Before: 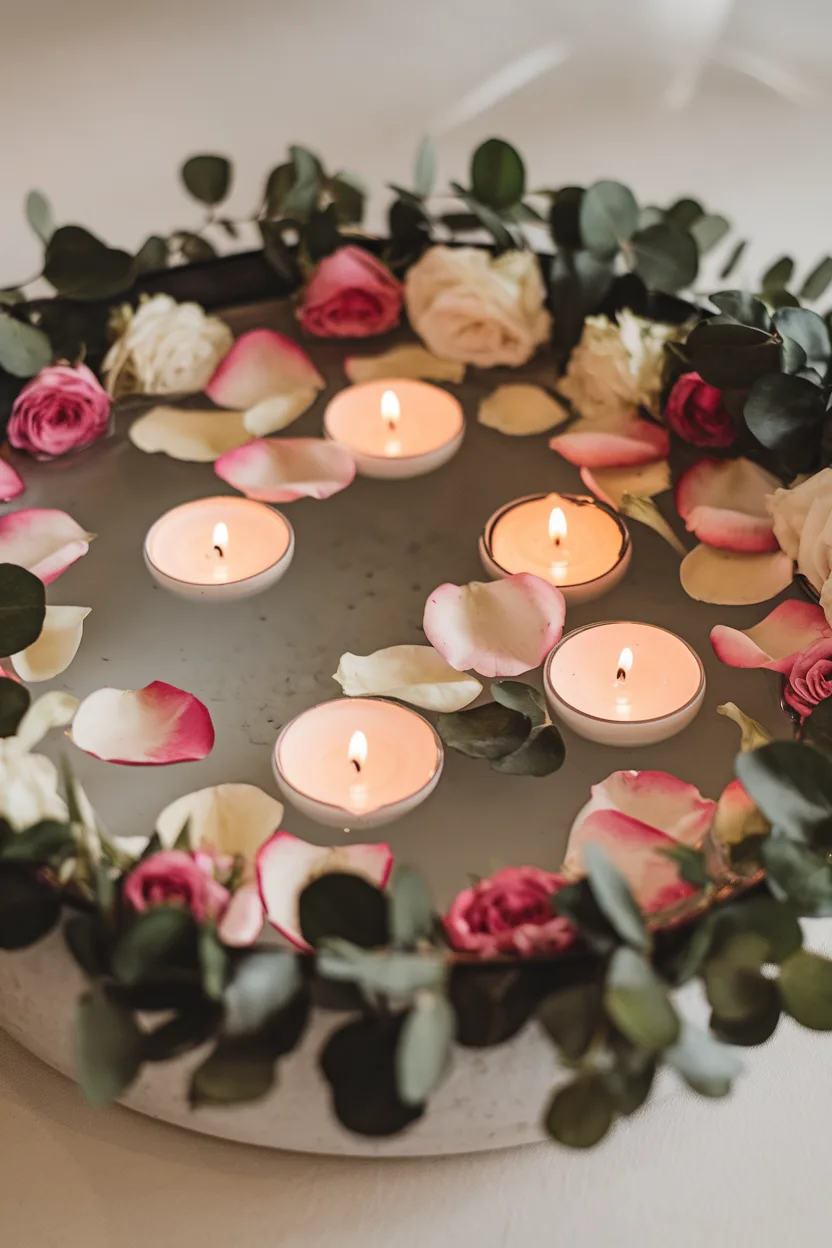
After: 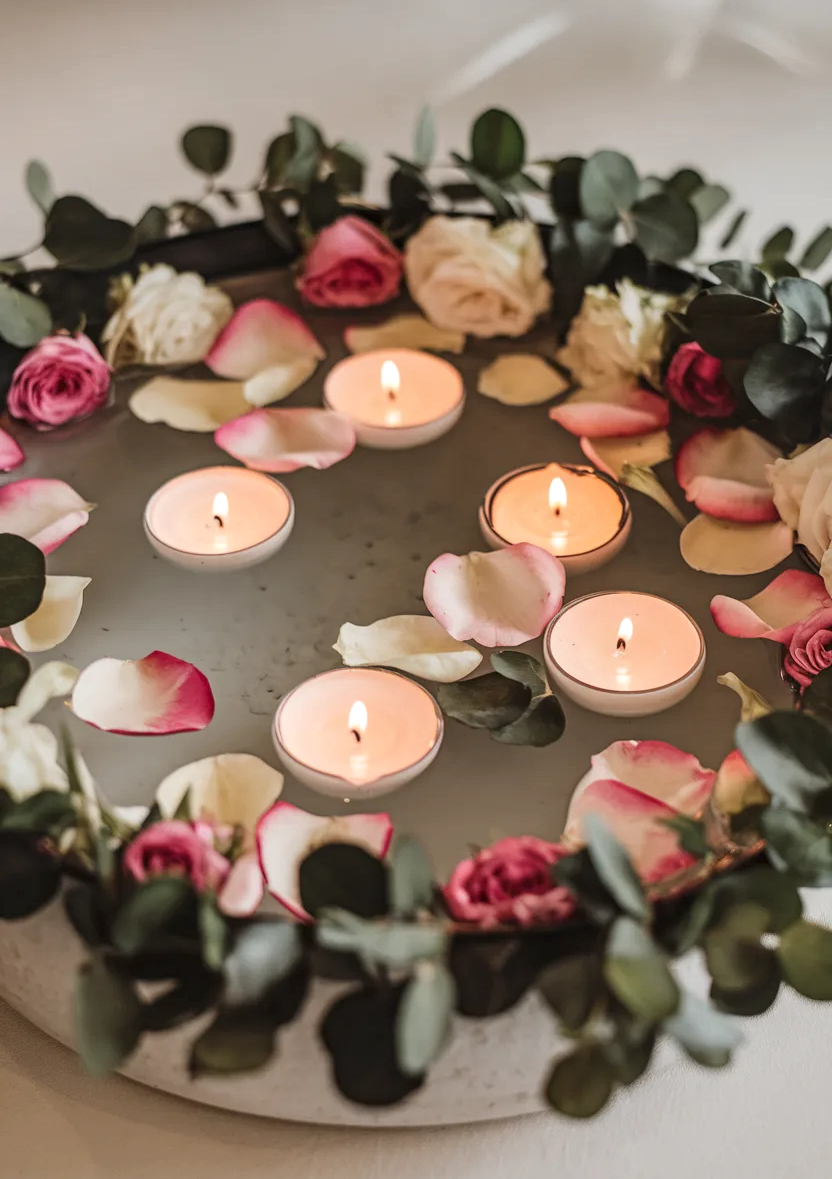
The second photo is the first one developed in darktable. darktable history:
crop and rotate: top 2.479%, bottom 3.018%
local contrast: on, module defaults
